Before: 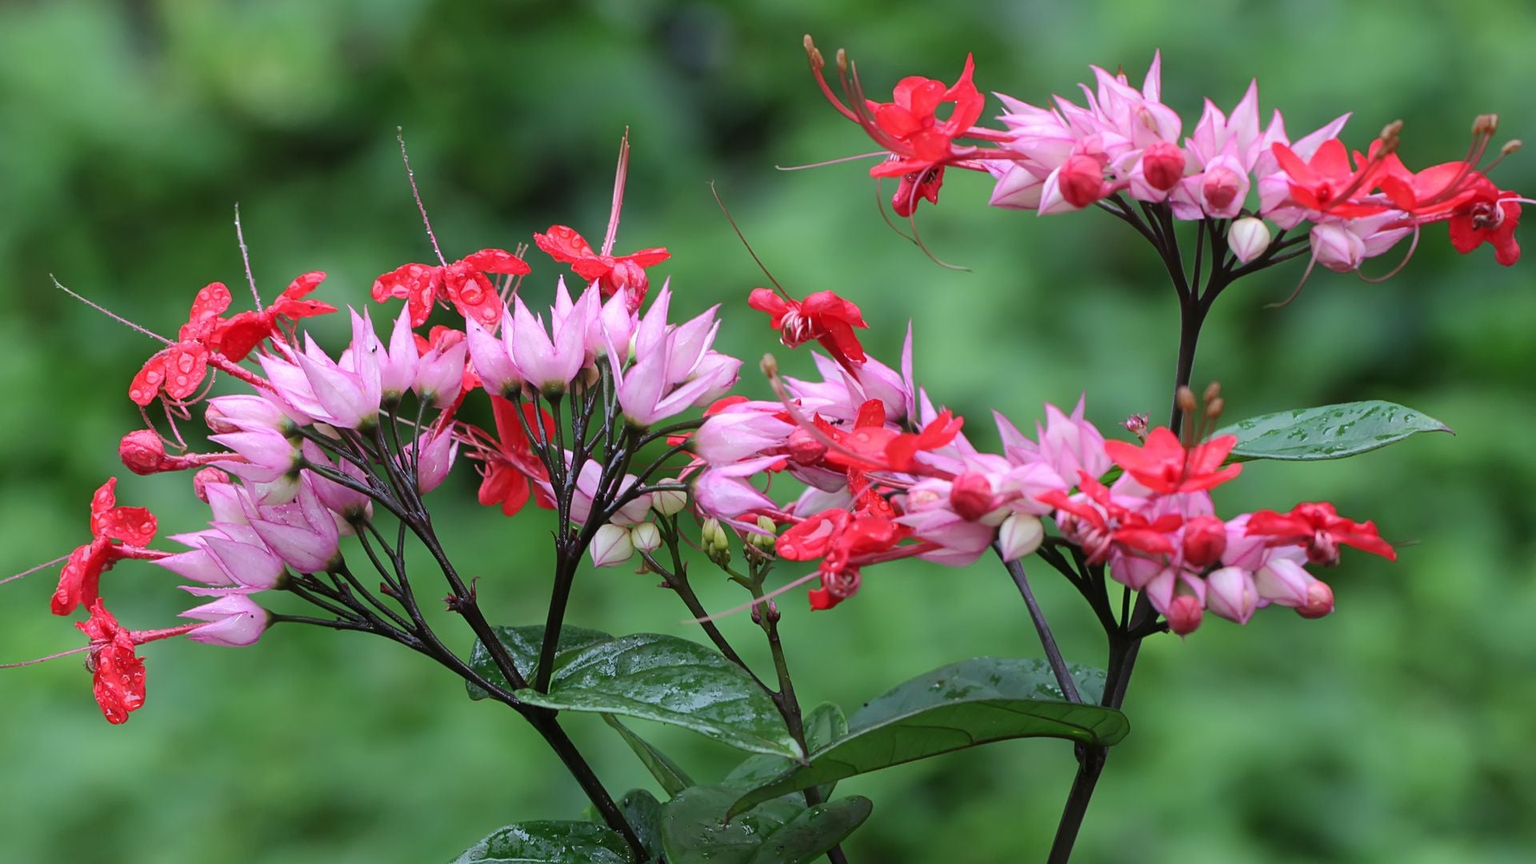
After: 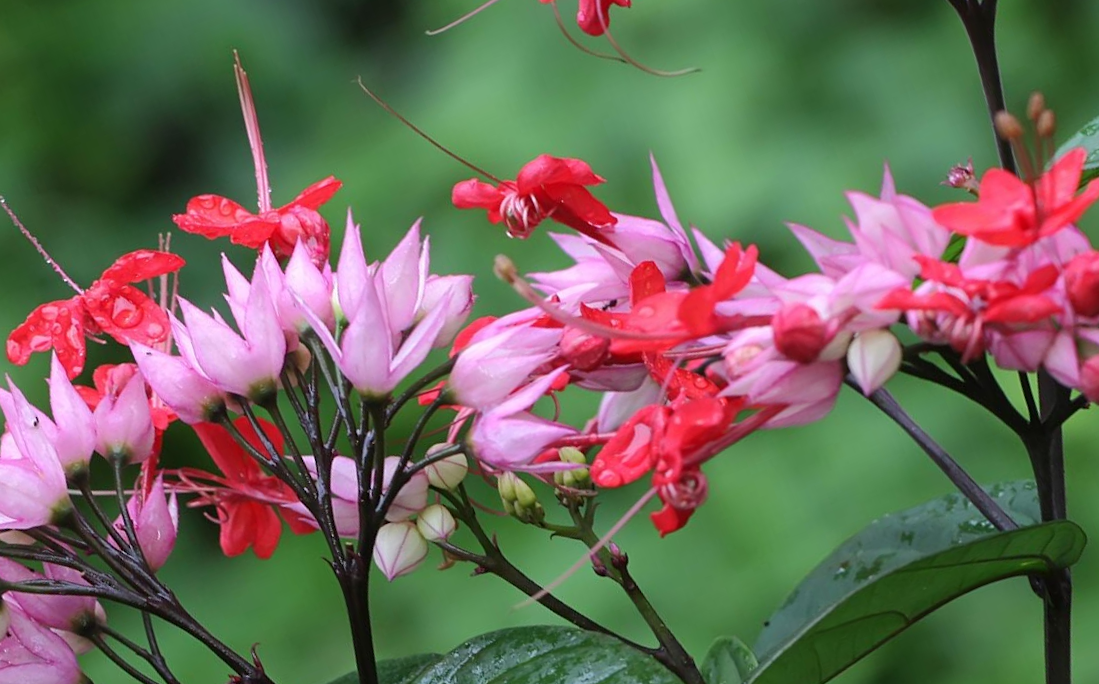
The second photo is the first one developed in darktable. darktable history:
crop and rotate: angle 20.45°, left 6.805%, right 3.947%, bottom 1.181%
